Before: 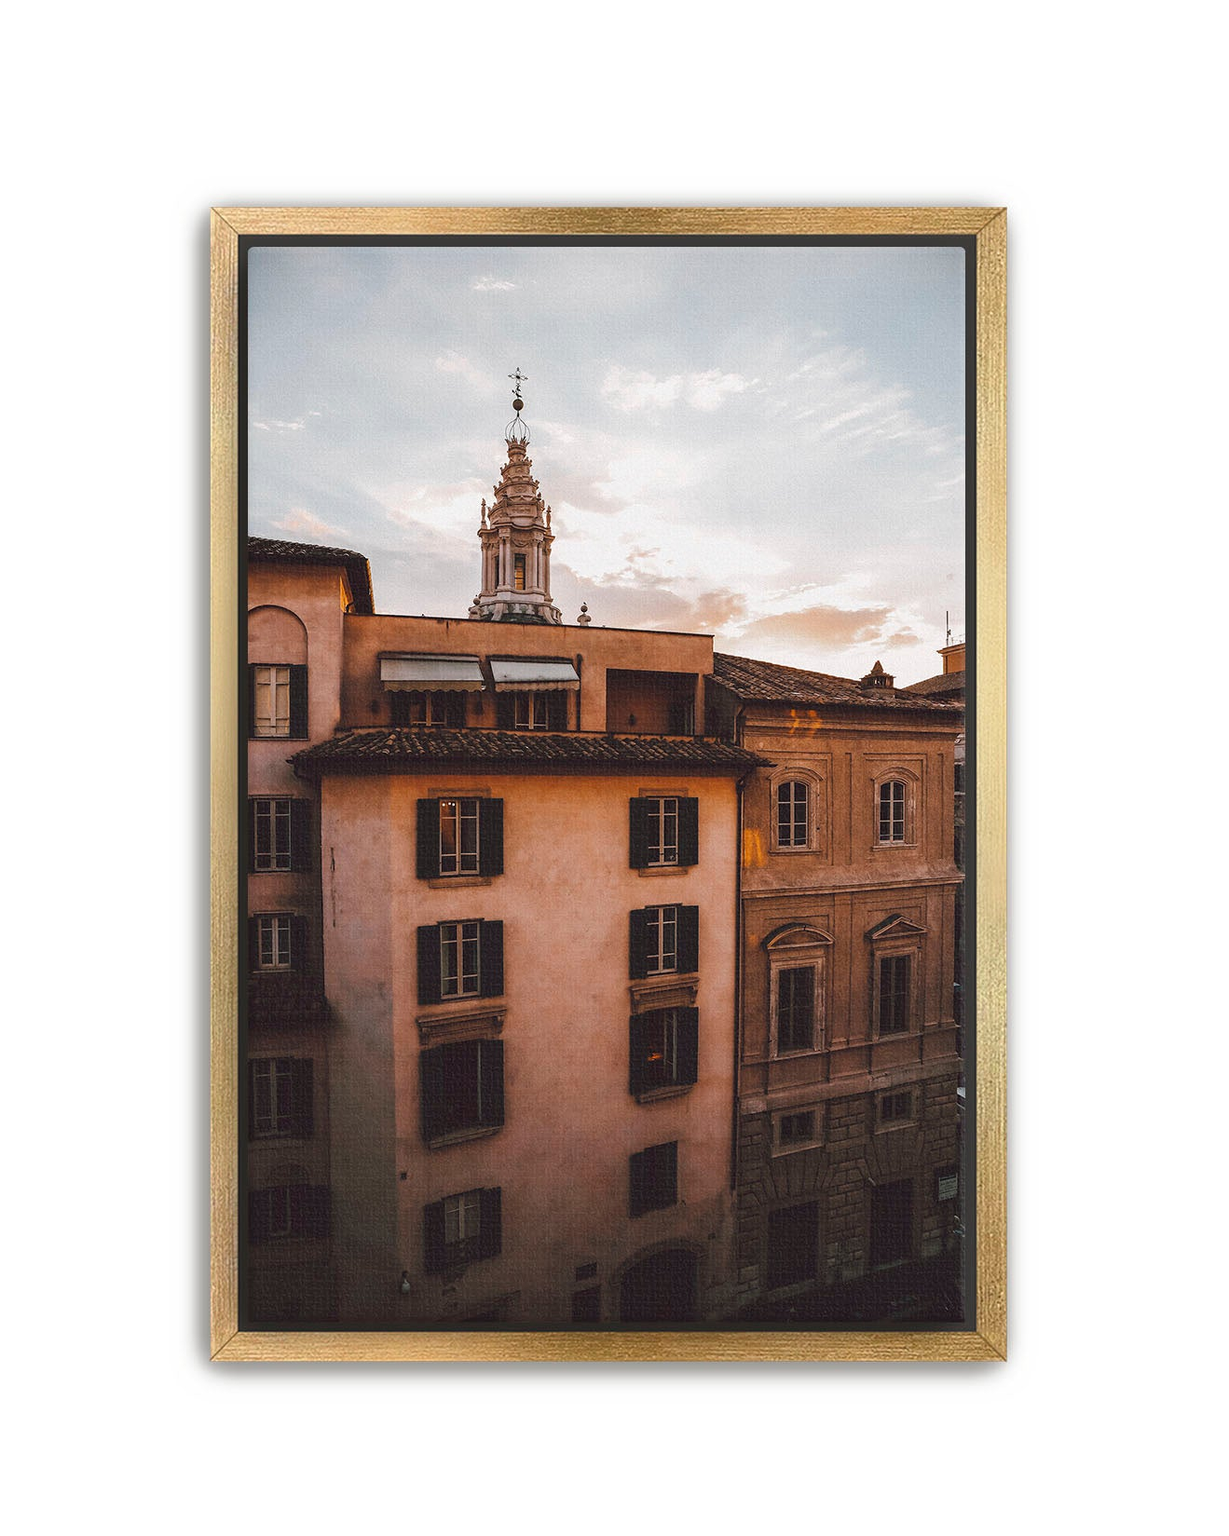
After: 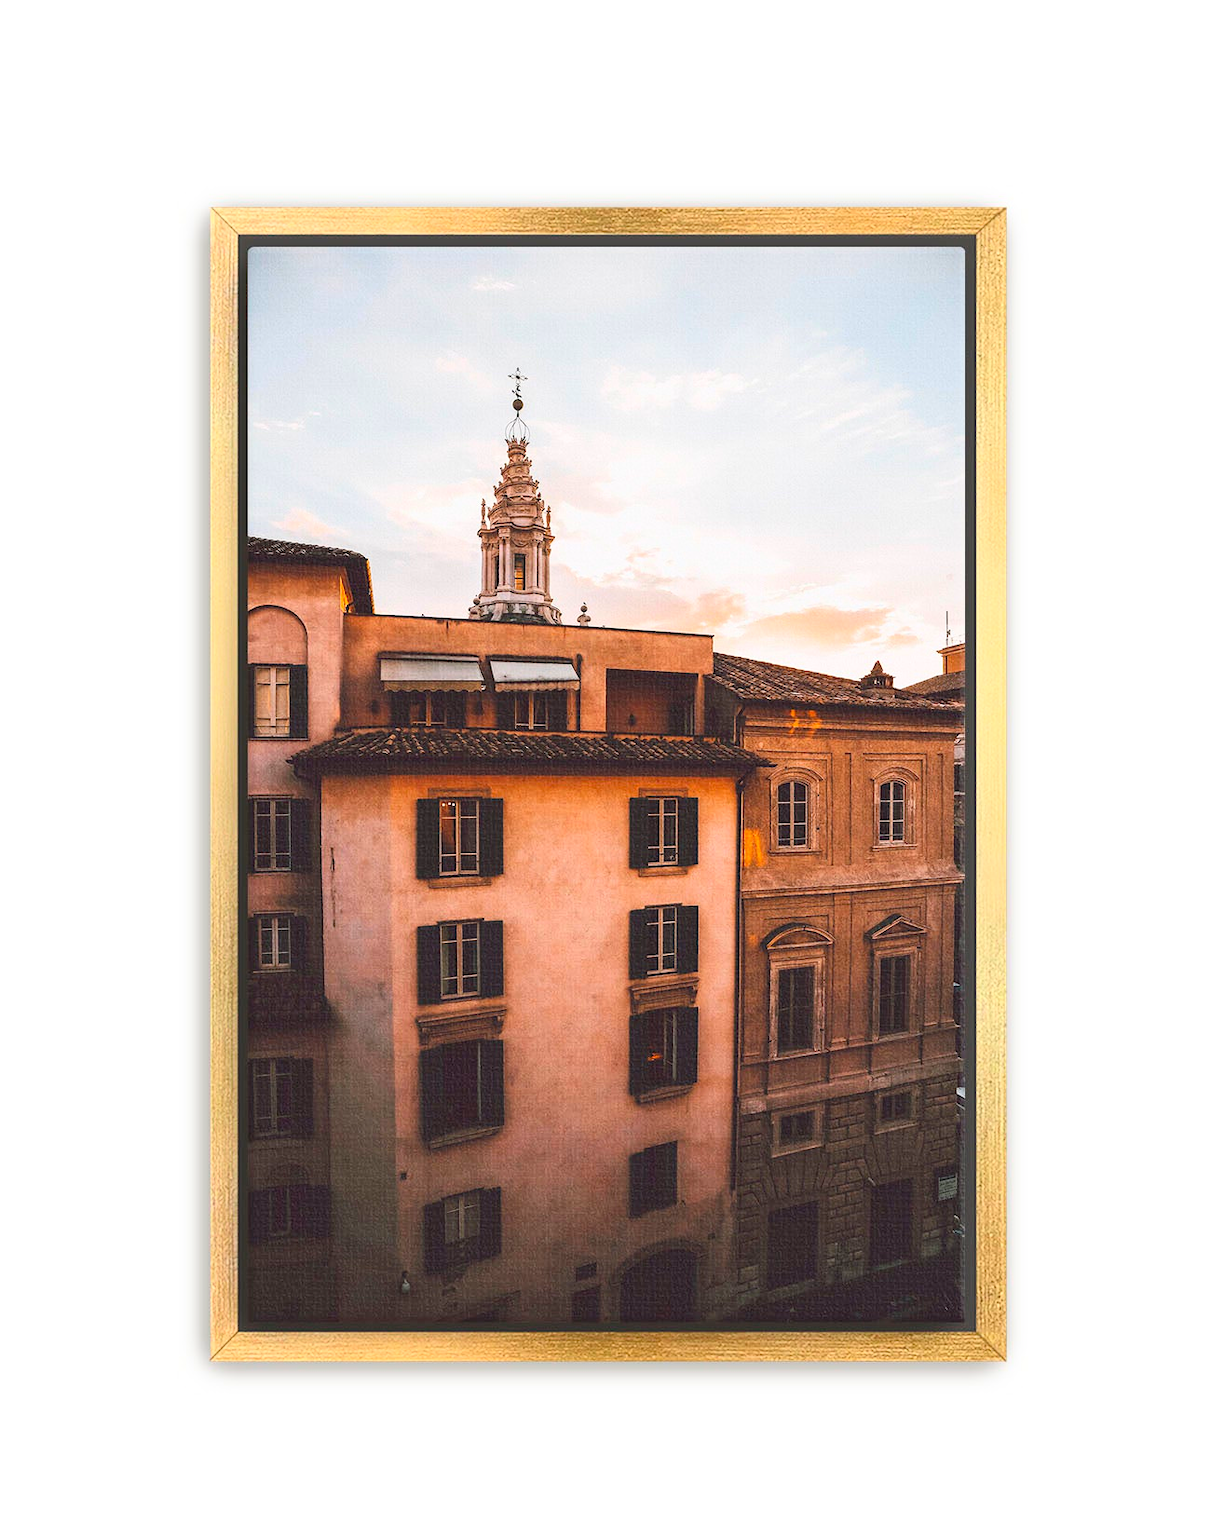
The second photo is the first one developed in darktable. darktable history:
contrast brightness saturation: contrast 0.24, brightness 0.26, saturation 0.39
tone equalizer: on, module defaults
